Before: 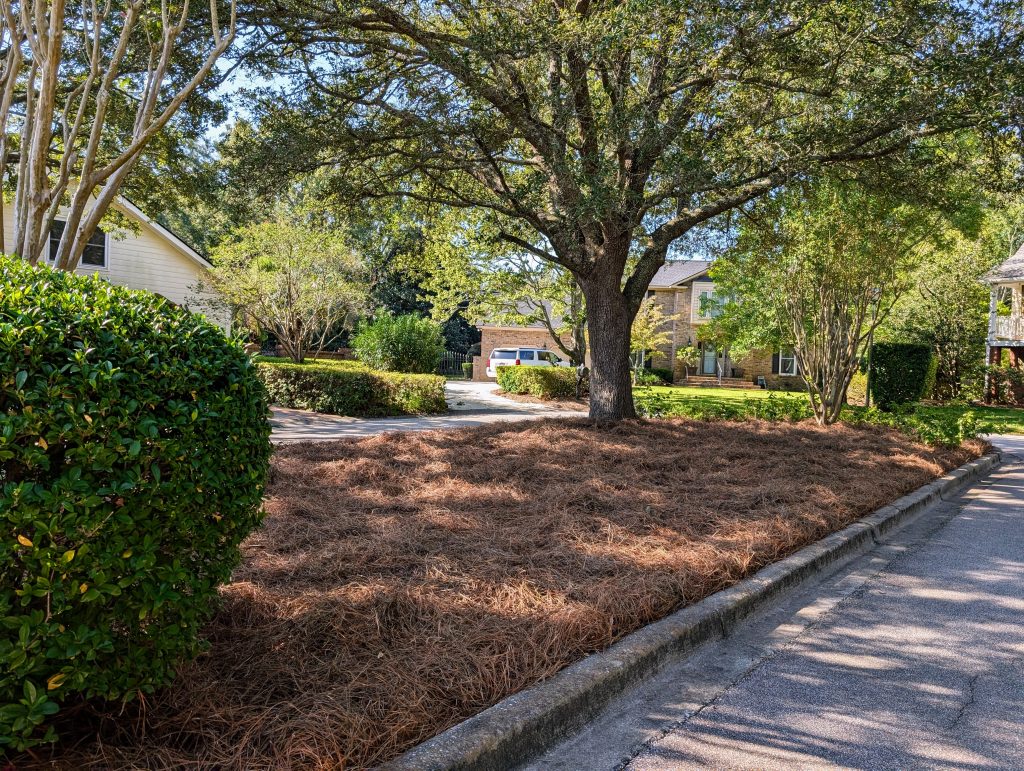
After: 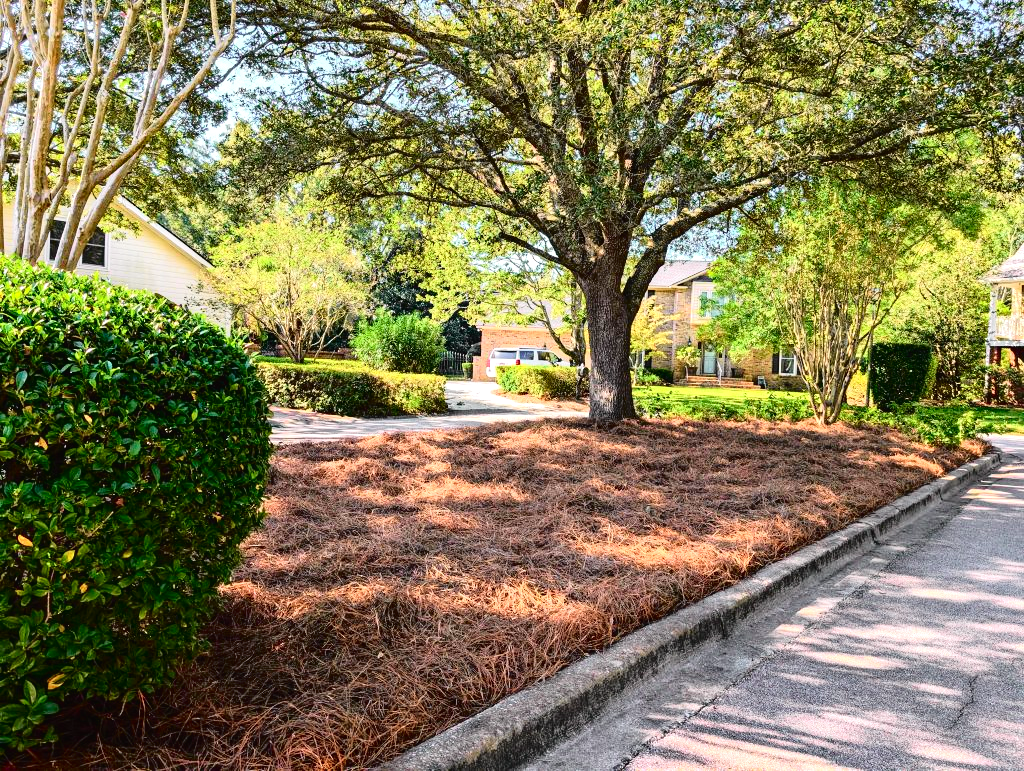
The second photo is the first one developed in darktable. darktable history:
tone curve: curves: ch0 [(0, 0.014) (0.17, 0.099) (0.392, 0.438) (0.725, 0.828) (0.872, 0.918) (1, 0.981)]; ch1 [(0, 0) (0.402, 0.36) (0.489, 0.491) (0.5, 0.503) (0.515, 0.52) (0.545, 0.572) (0.615, 0.662) (0.701, 0.725) (1, 1)]; ch2 [(0, 0) (0.42, 0.458) (0.485, 0.499) (0.503, 0.503) (0.531, 0.542) (0.561, 0.594) (0.644, 0.694) (0.717, 0.753) (1, 0.991)], color space Lab, independent channels
exposure: black level correction 0, exposure 0.68 EV, compensate exposure bias true, compensate highlight preservation false
